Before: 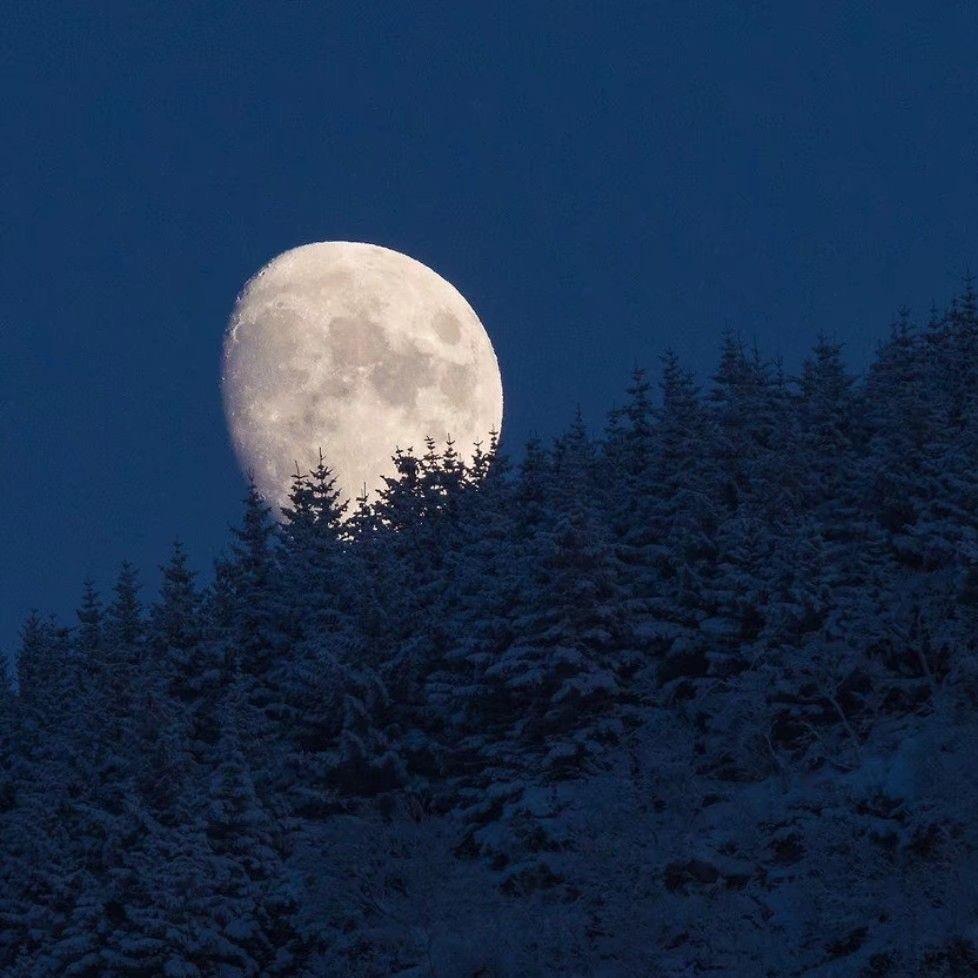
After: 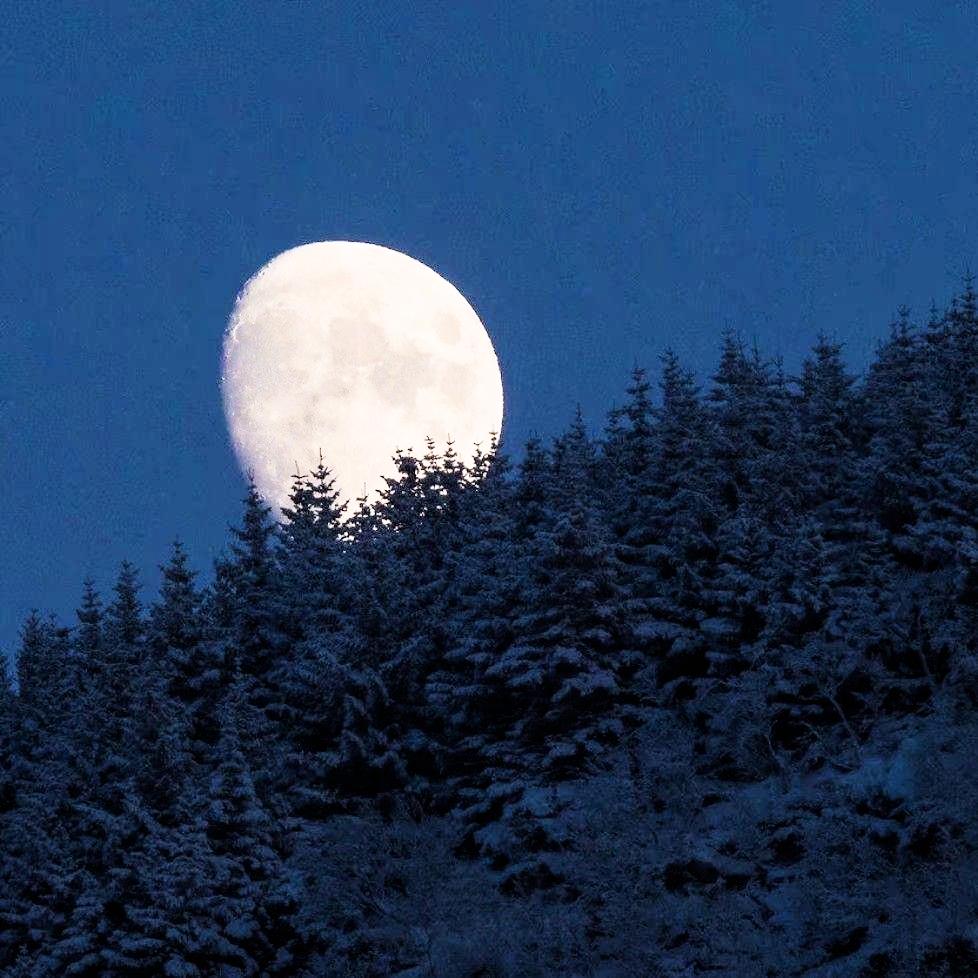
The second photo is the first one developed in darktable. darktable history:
filmic rgb: black relative exposure -5.01 EV, white relative exposure 4 EV, threshold 3.02 EV, hardness 2.88, contrast 1.391, highlights saturation mix -30.15%, enable highlight reconstruction true
exposure: black level correction 0, exposure 1.46 EV, compensate highlight preservation false
